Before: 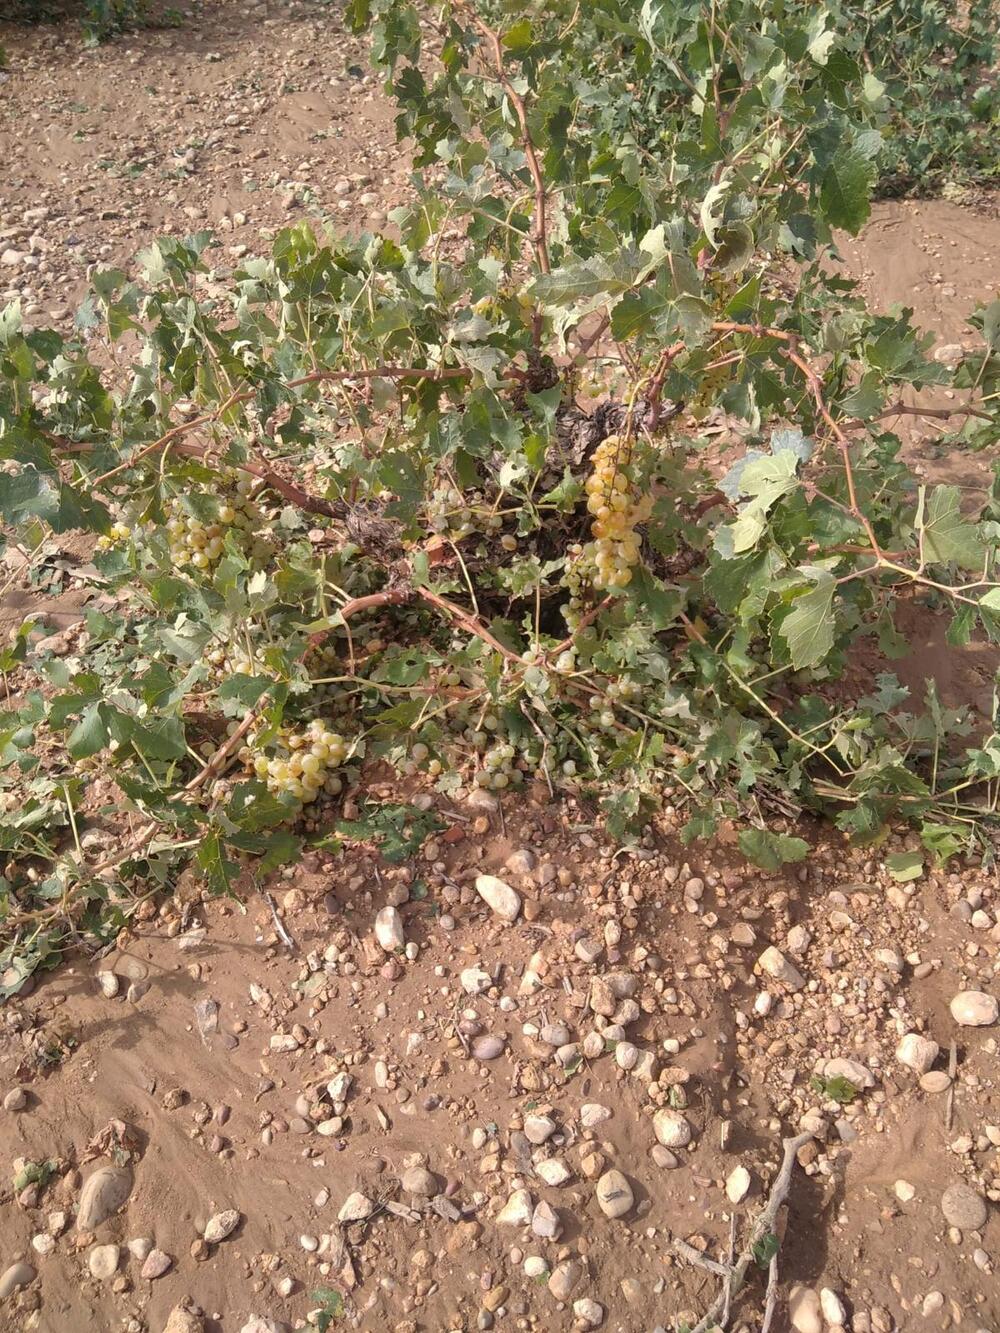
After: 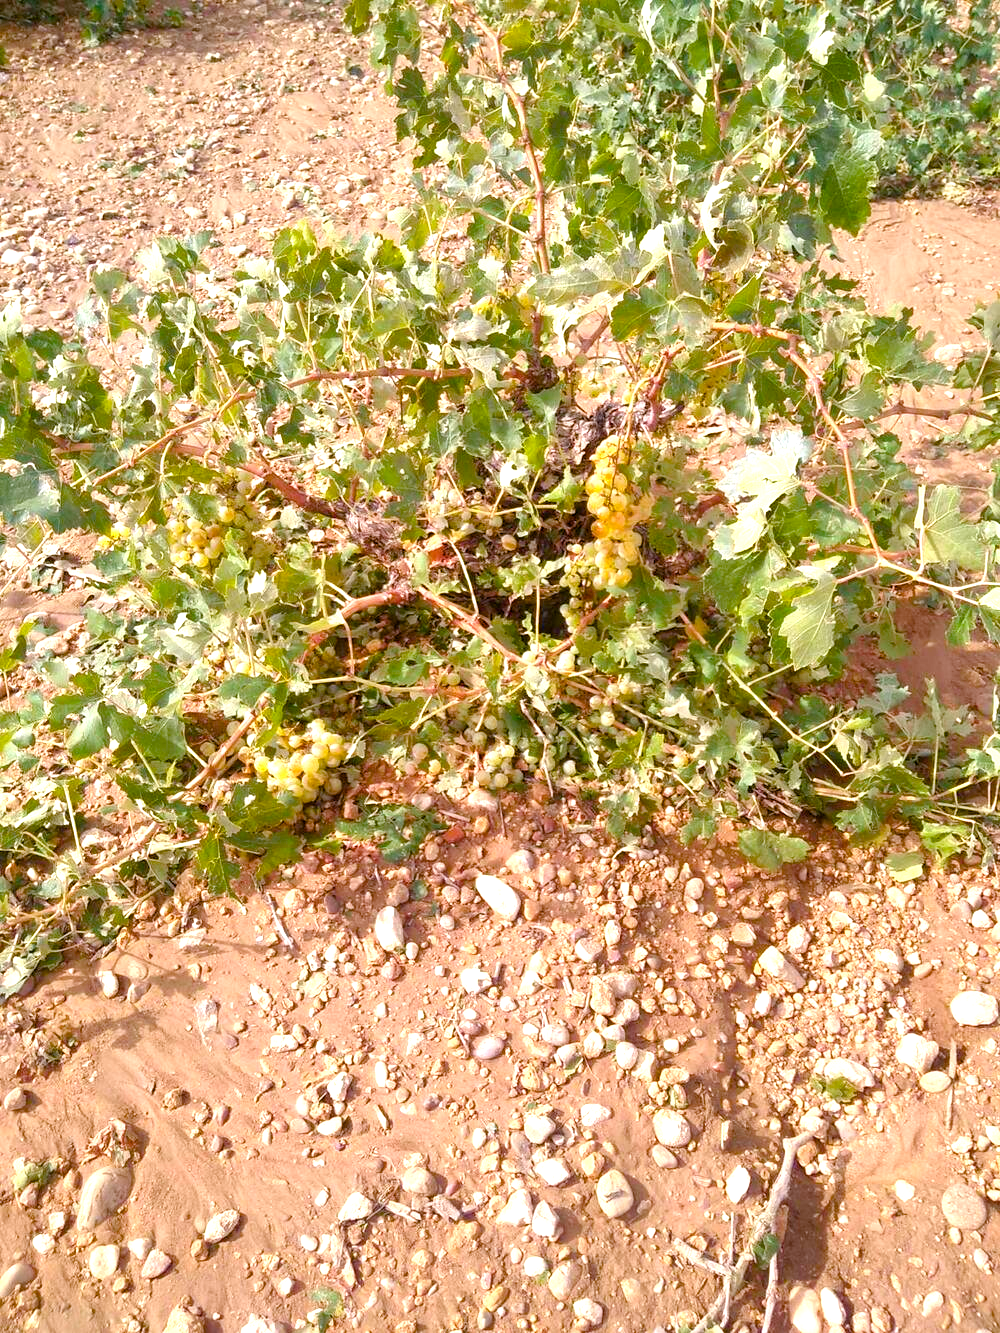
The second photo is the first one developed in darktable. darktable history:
white balance: red 1.004, blue 1.024
color balance rgb: linear chroma grading › global chroma 18.9%, perceptual saturation grading › global saturation 20%, perceptual saturation grading › highlights -25%, perceptual saturation grading › shadows 50%, global vibrance 18.93%
exposure: black level correction 0.001, exposure 1 EV, compensate highlight preservation false
